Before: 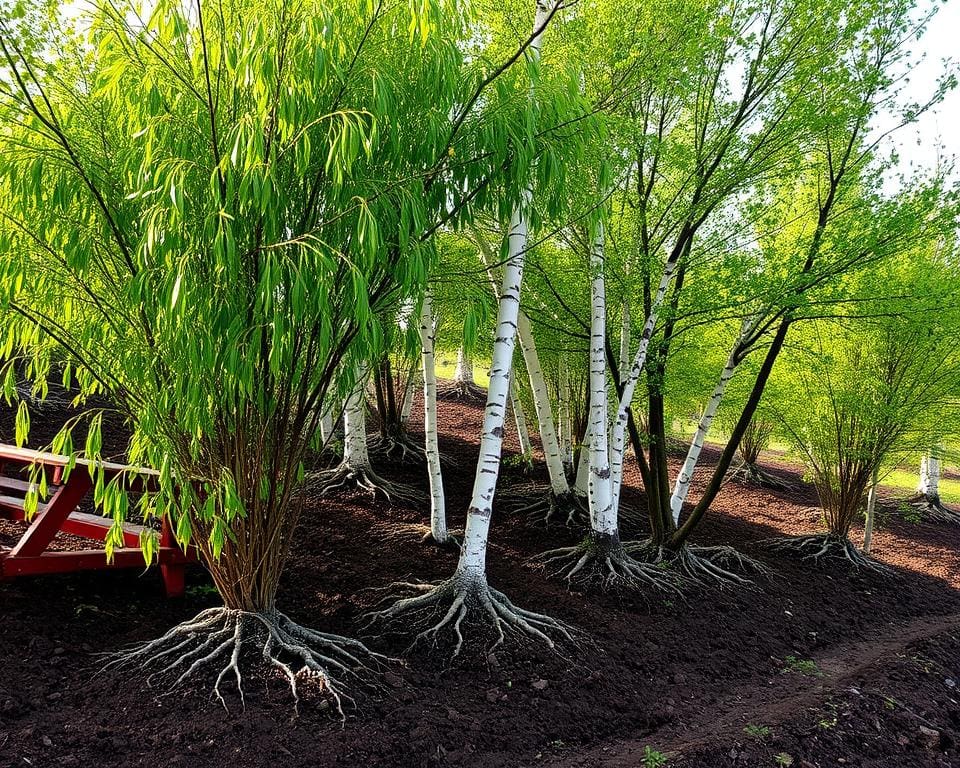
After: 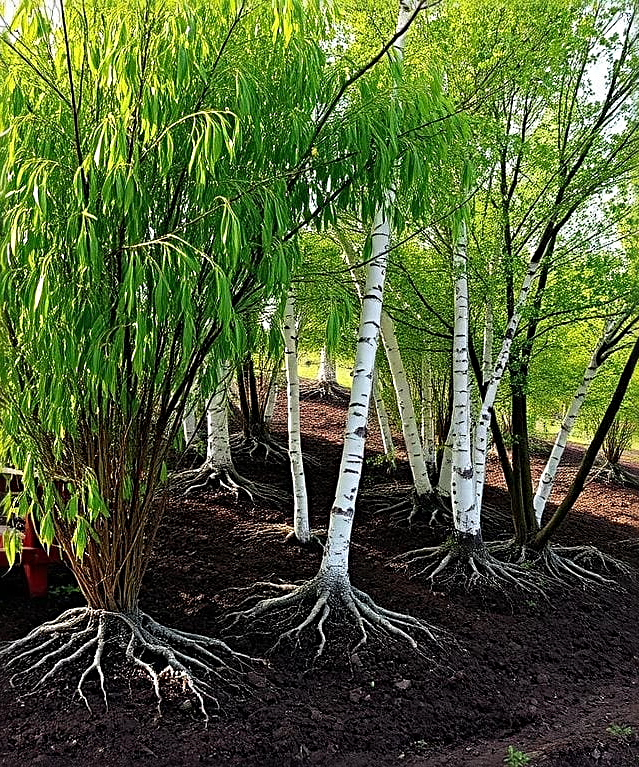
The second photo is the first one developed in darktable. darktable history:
crop and rotate: left 14.364%, right 18.979%
sharpen: radius 3.123
